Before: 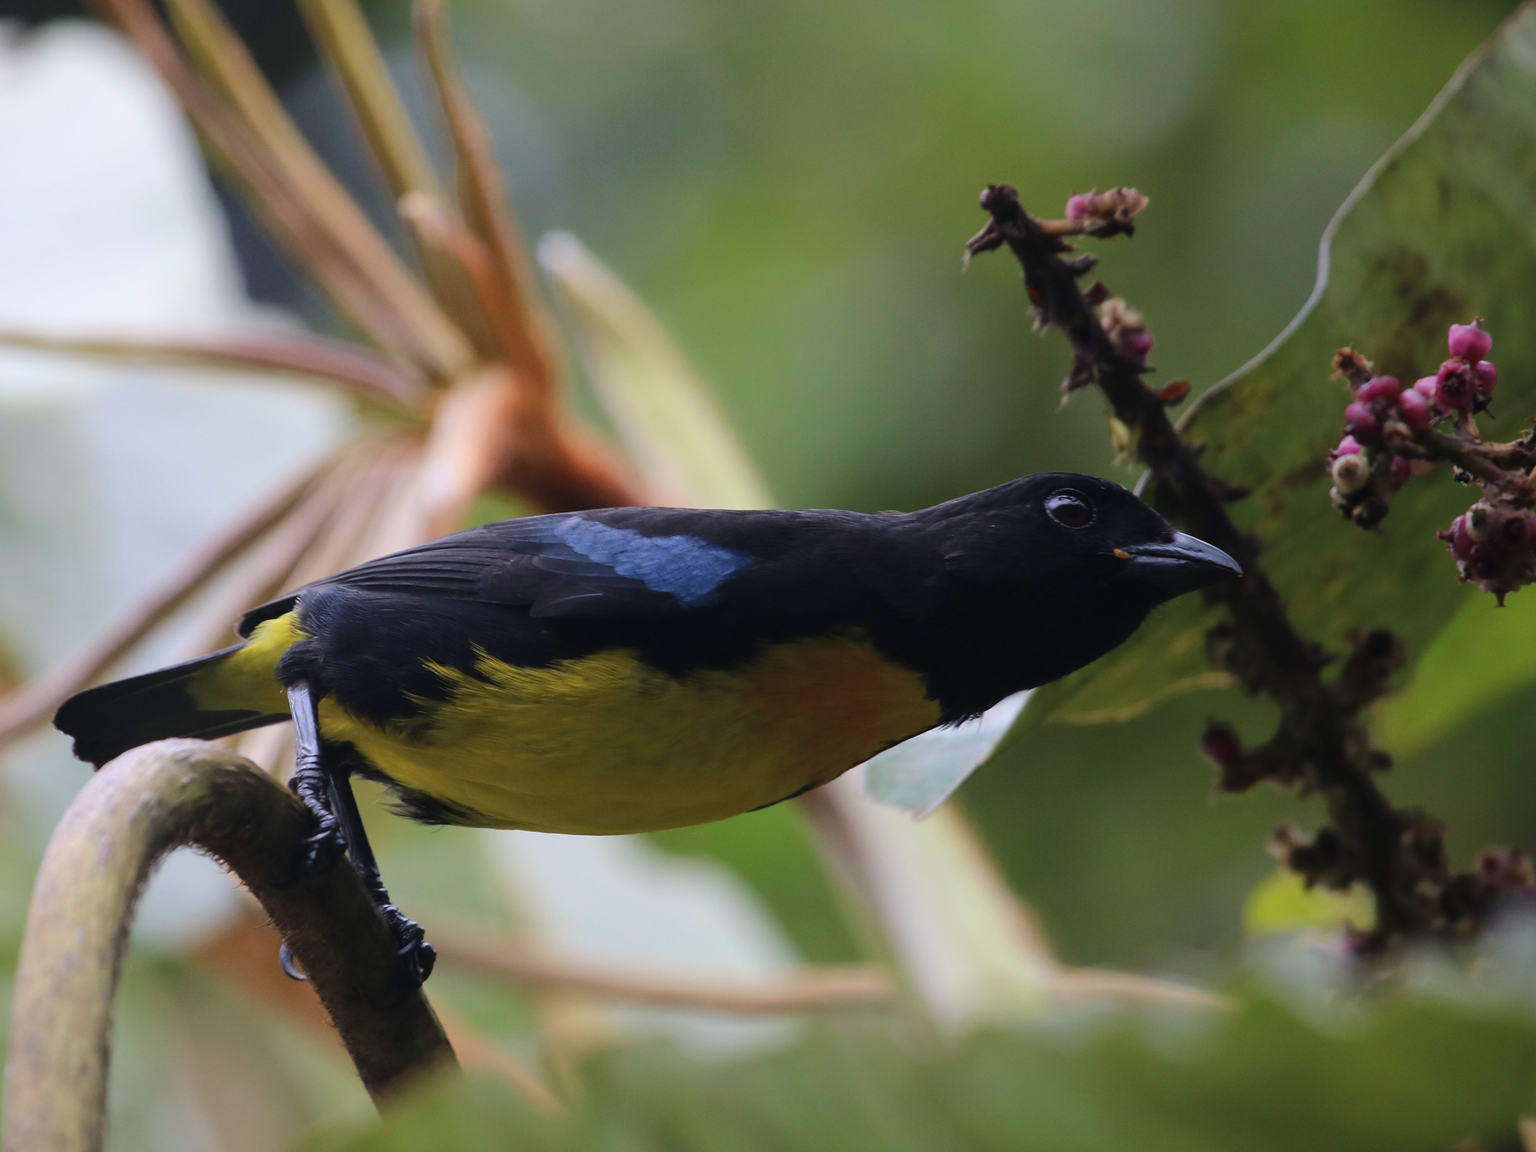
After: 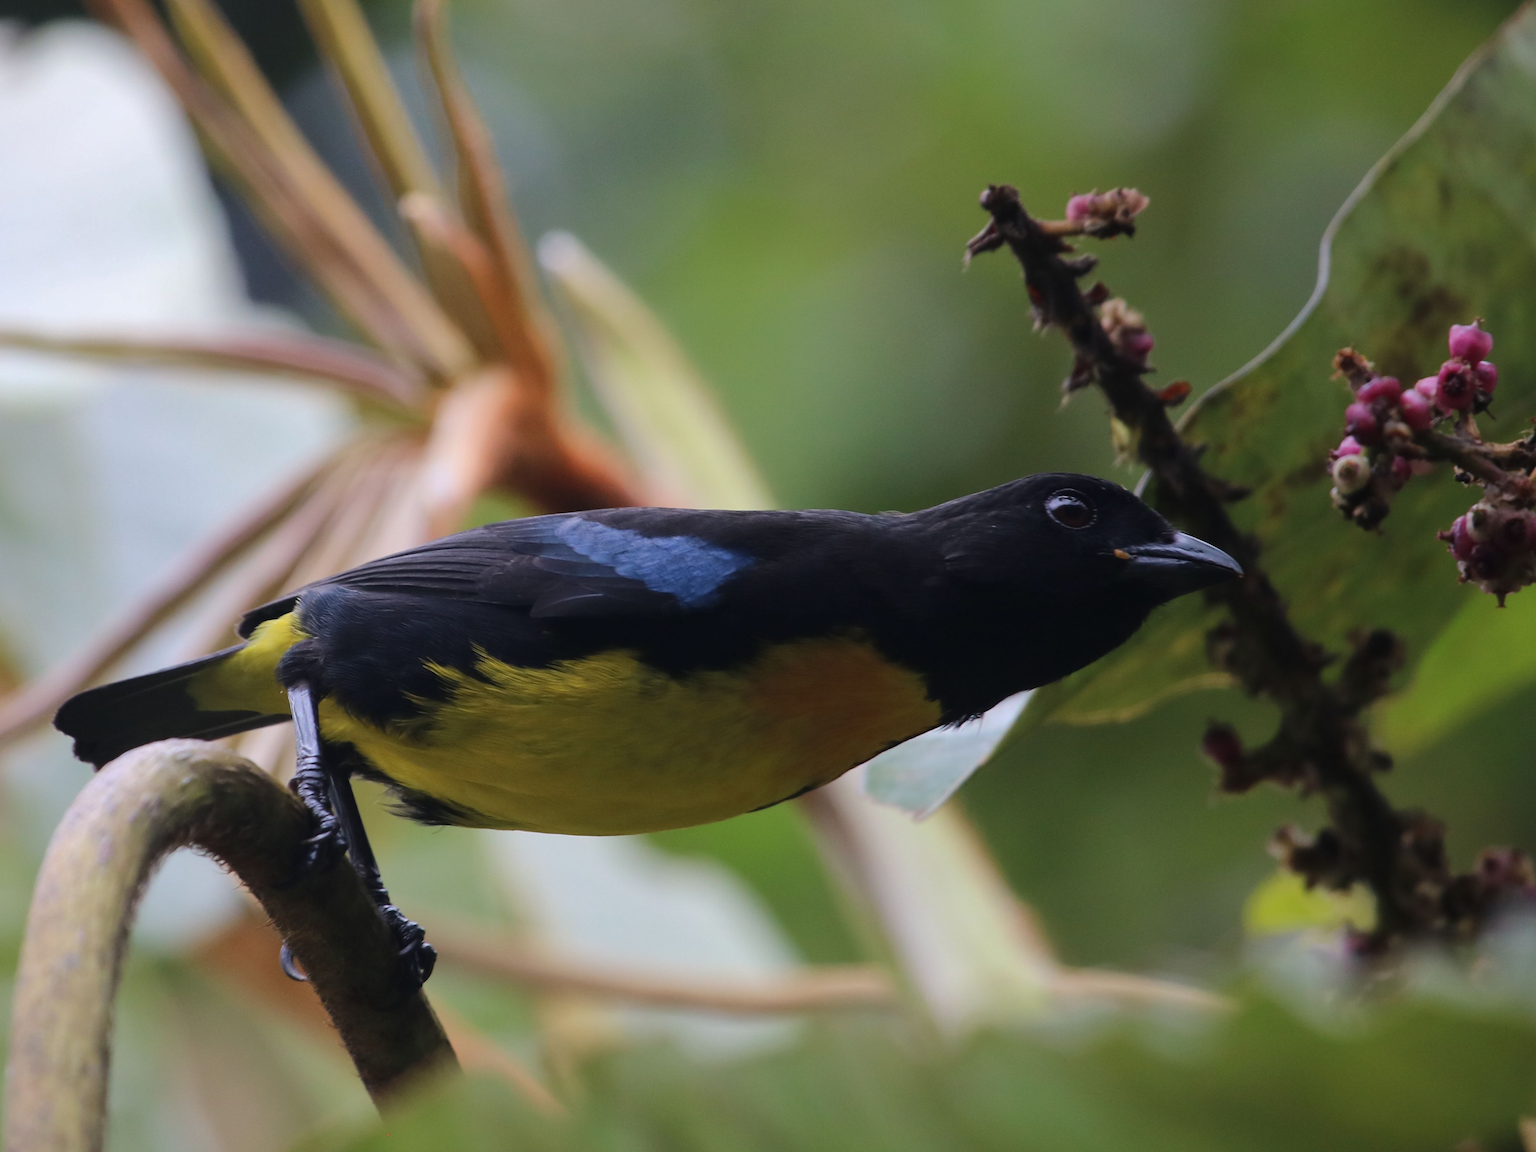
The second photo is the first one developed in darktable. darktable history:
shadows and highlights: shadows 8.3, white point adjustment 0.946, highlights -40.21
